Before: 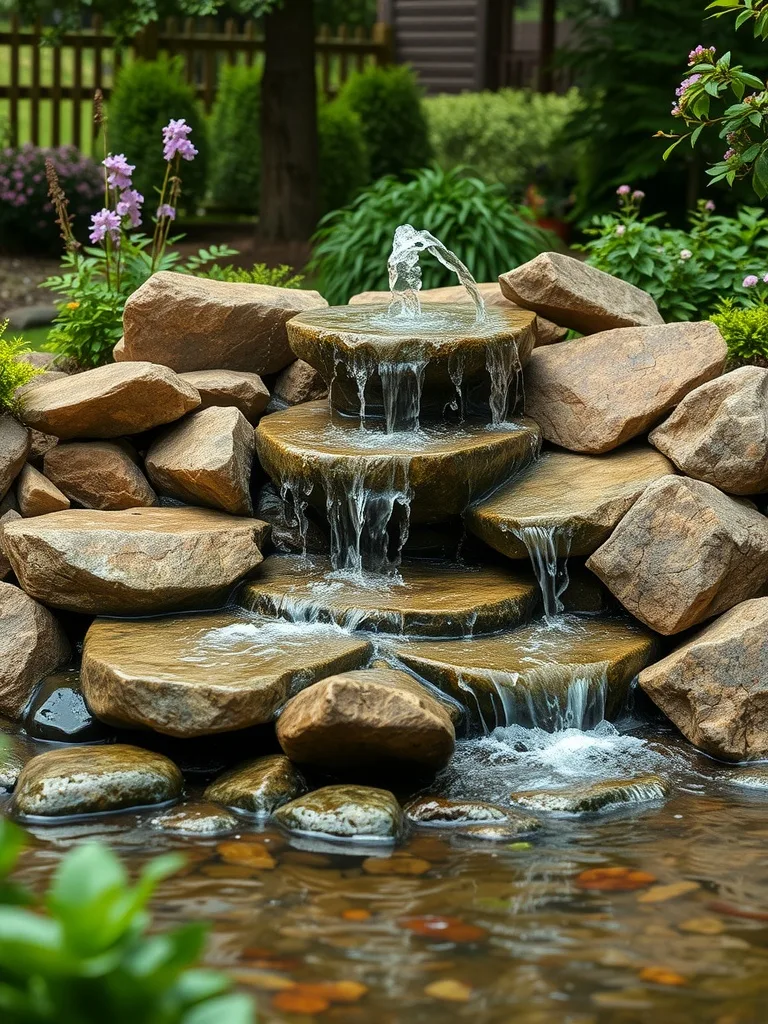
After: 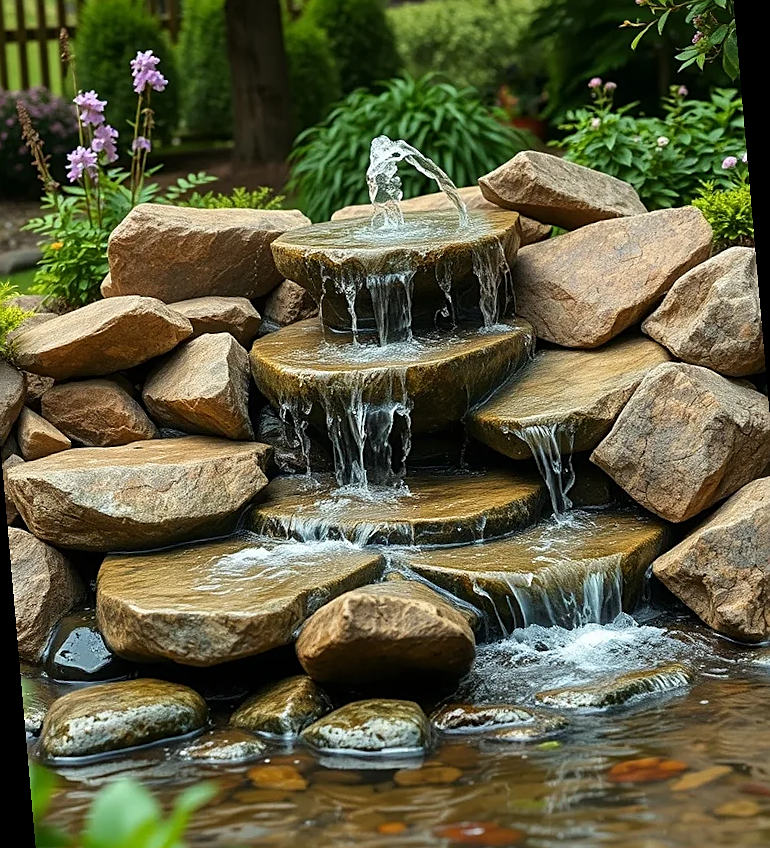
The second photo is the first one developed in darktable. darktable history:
rotate and perspective: rotation -5°, crop left 0.05, crop right 0.952, crop top 0.11, crop bottom 0.89
sharpen: on, module defaults
